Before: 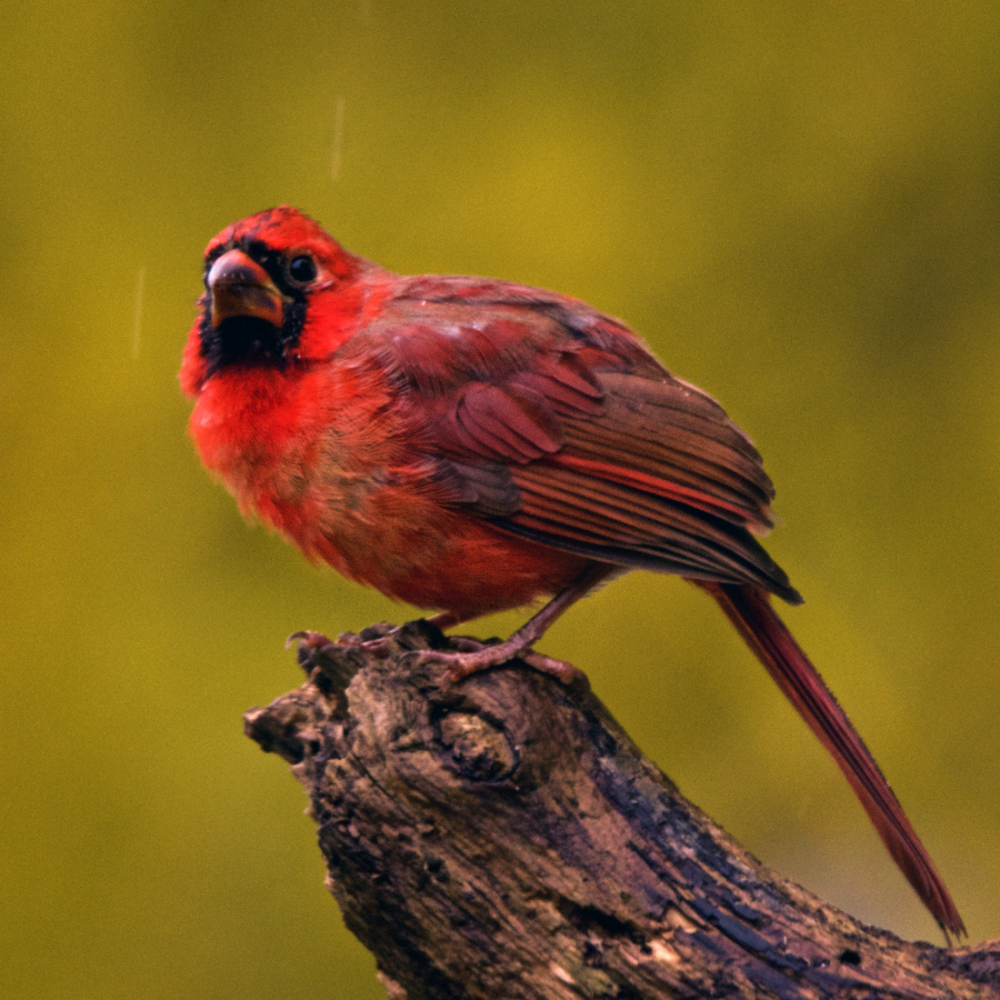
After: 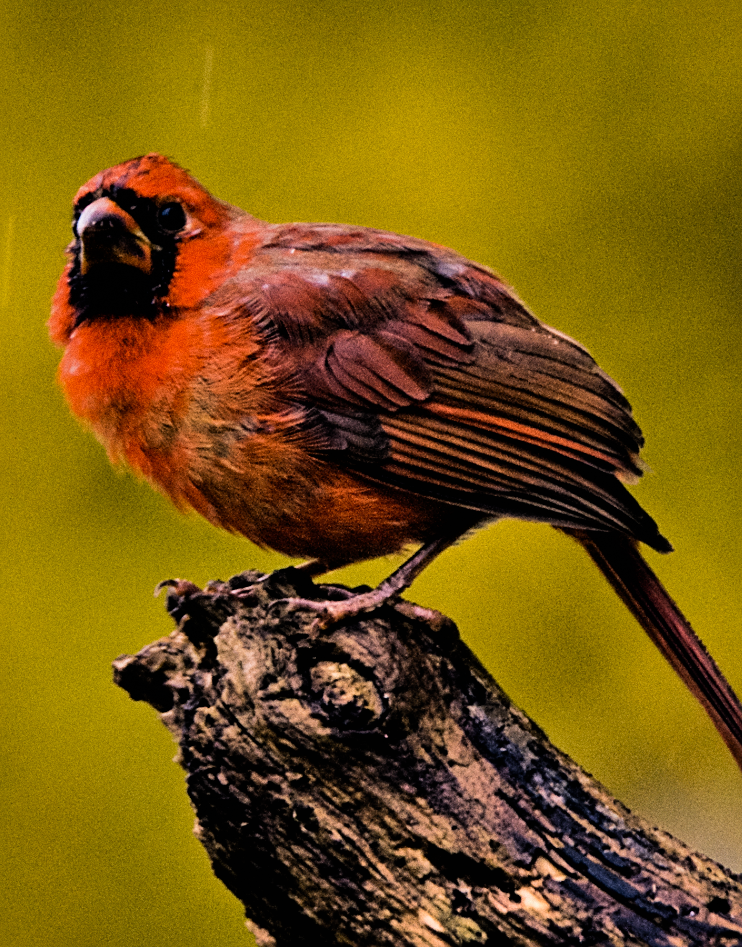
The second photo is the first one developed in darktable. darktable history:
contrast equalizer: octaves 7, y [[0.6 ×6], [0.55 ×6], [0 ×6], [0 ×6], [0 ×6]], mix 0.3
sharpen: amount 0.901
shadows and highlights: soften with gaussian
grain: coarseness 0.09 ISO
filmic rgb: black relative exposure -5 EV, hardness 2.88, contrast 1.3, highlights saturation mix -30%
tone equalizer: on, module defaults
crop and rotate: left 13.15%, top 5.251%, right 12.609%
color contrast: green-magenta contrast 0.85, blue-yellow contrast 1.25, unbound 0
